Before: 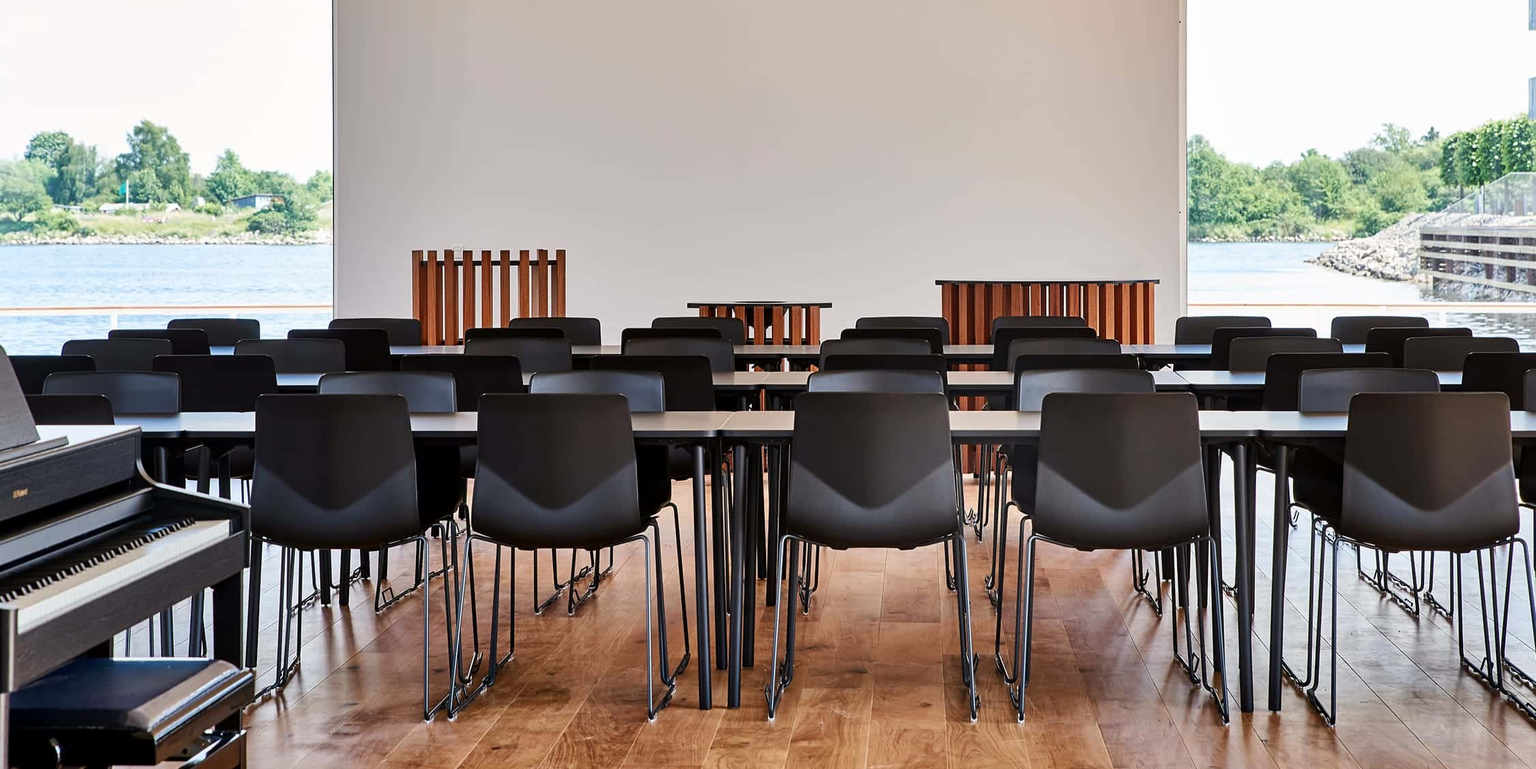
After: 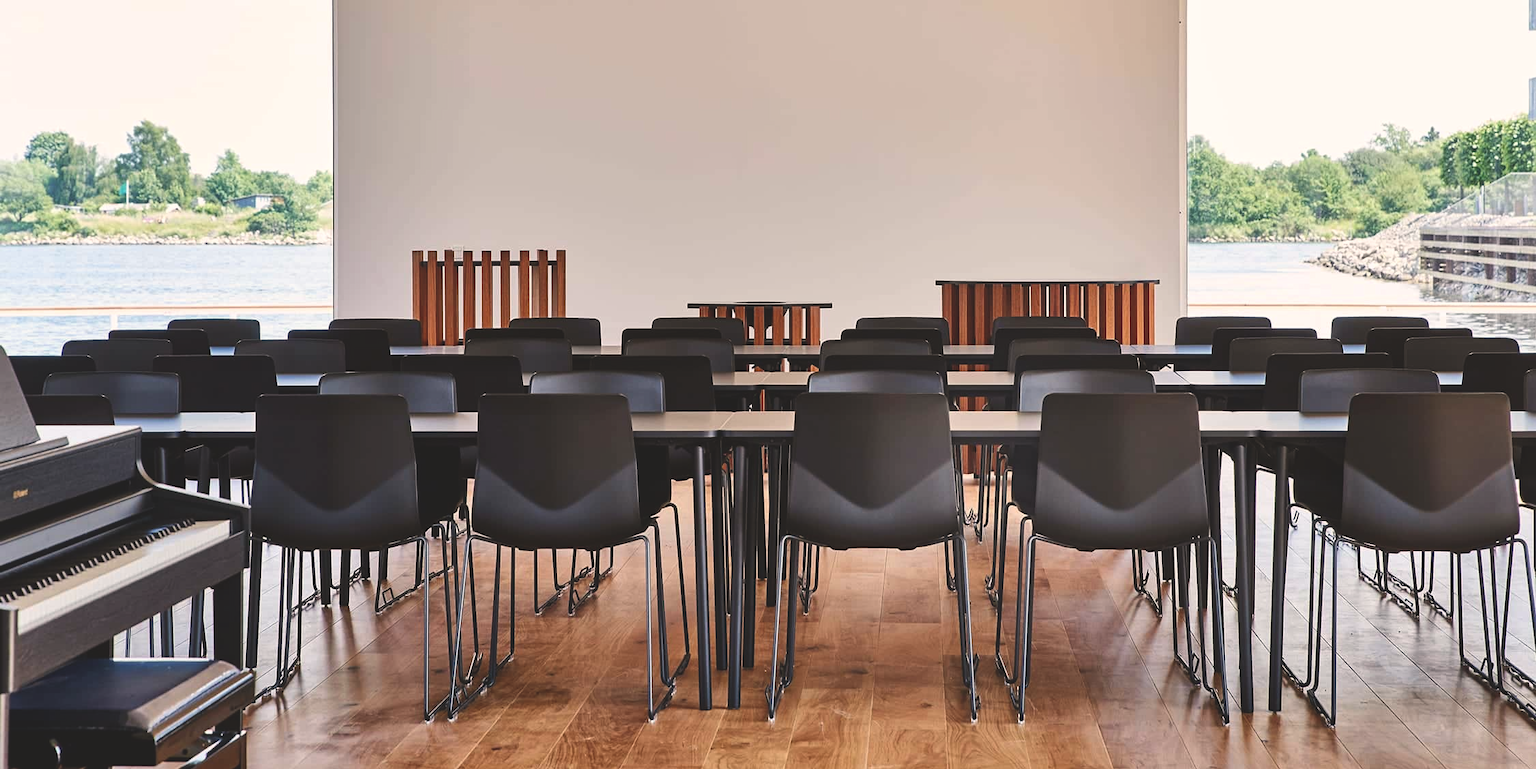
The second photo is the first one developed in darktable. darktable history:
exposure: black level correction -0.015, compensate highlight preservation false
color correction: highlights a* 3.84, highlights b* 5.07
